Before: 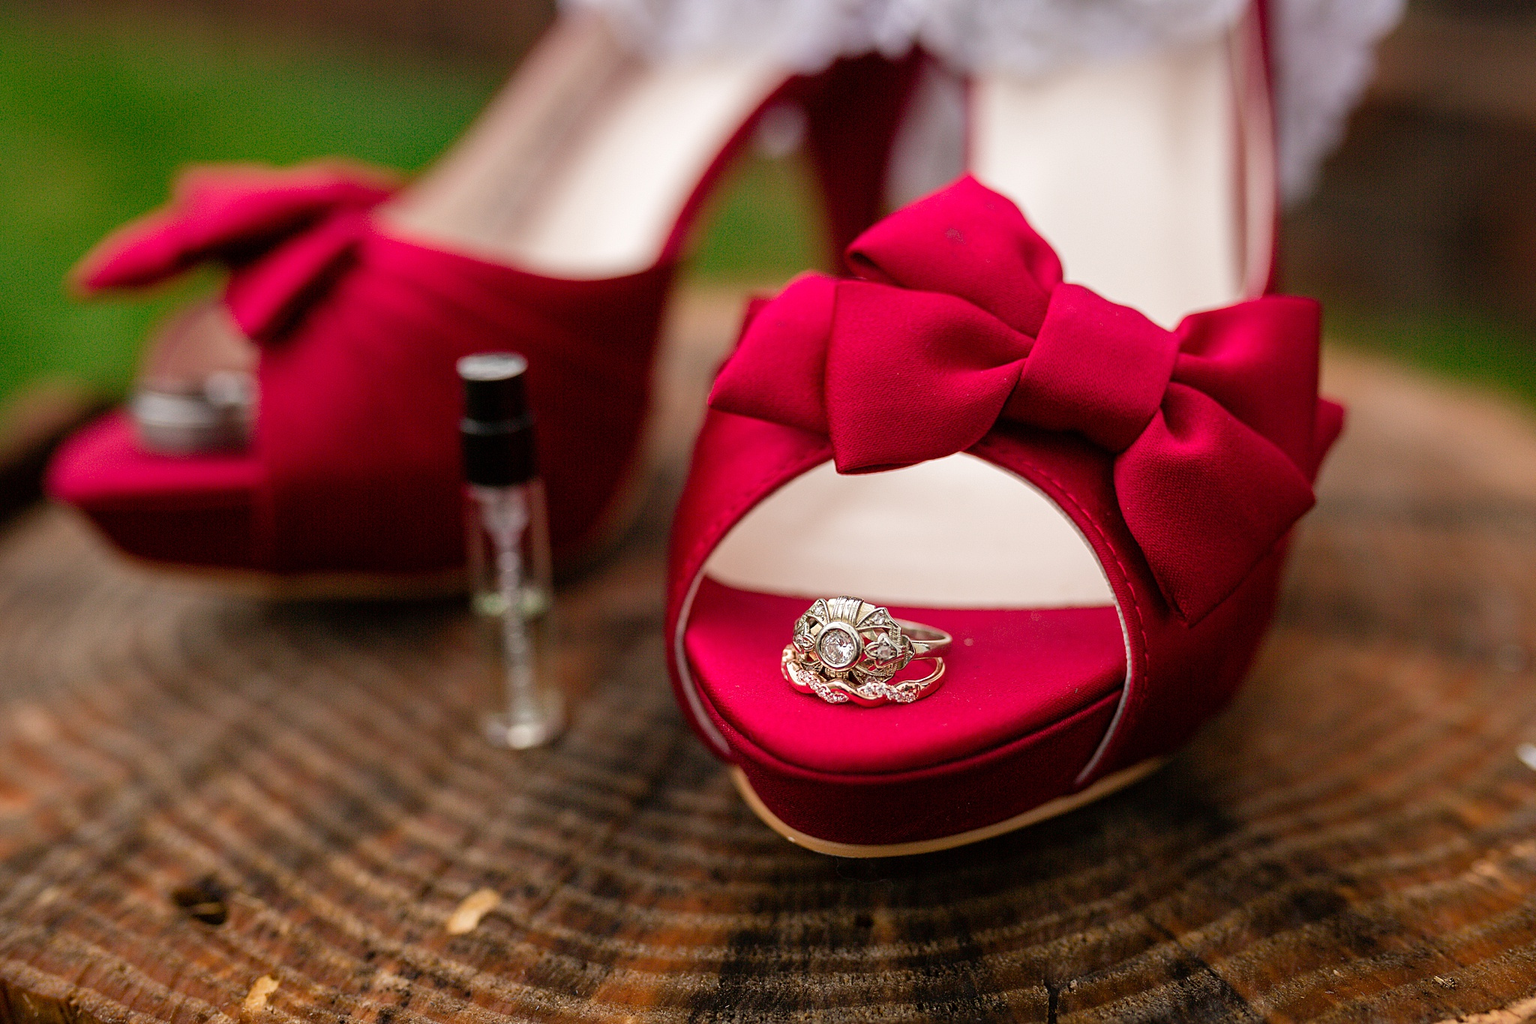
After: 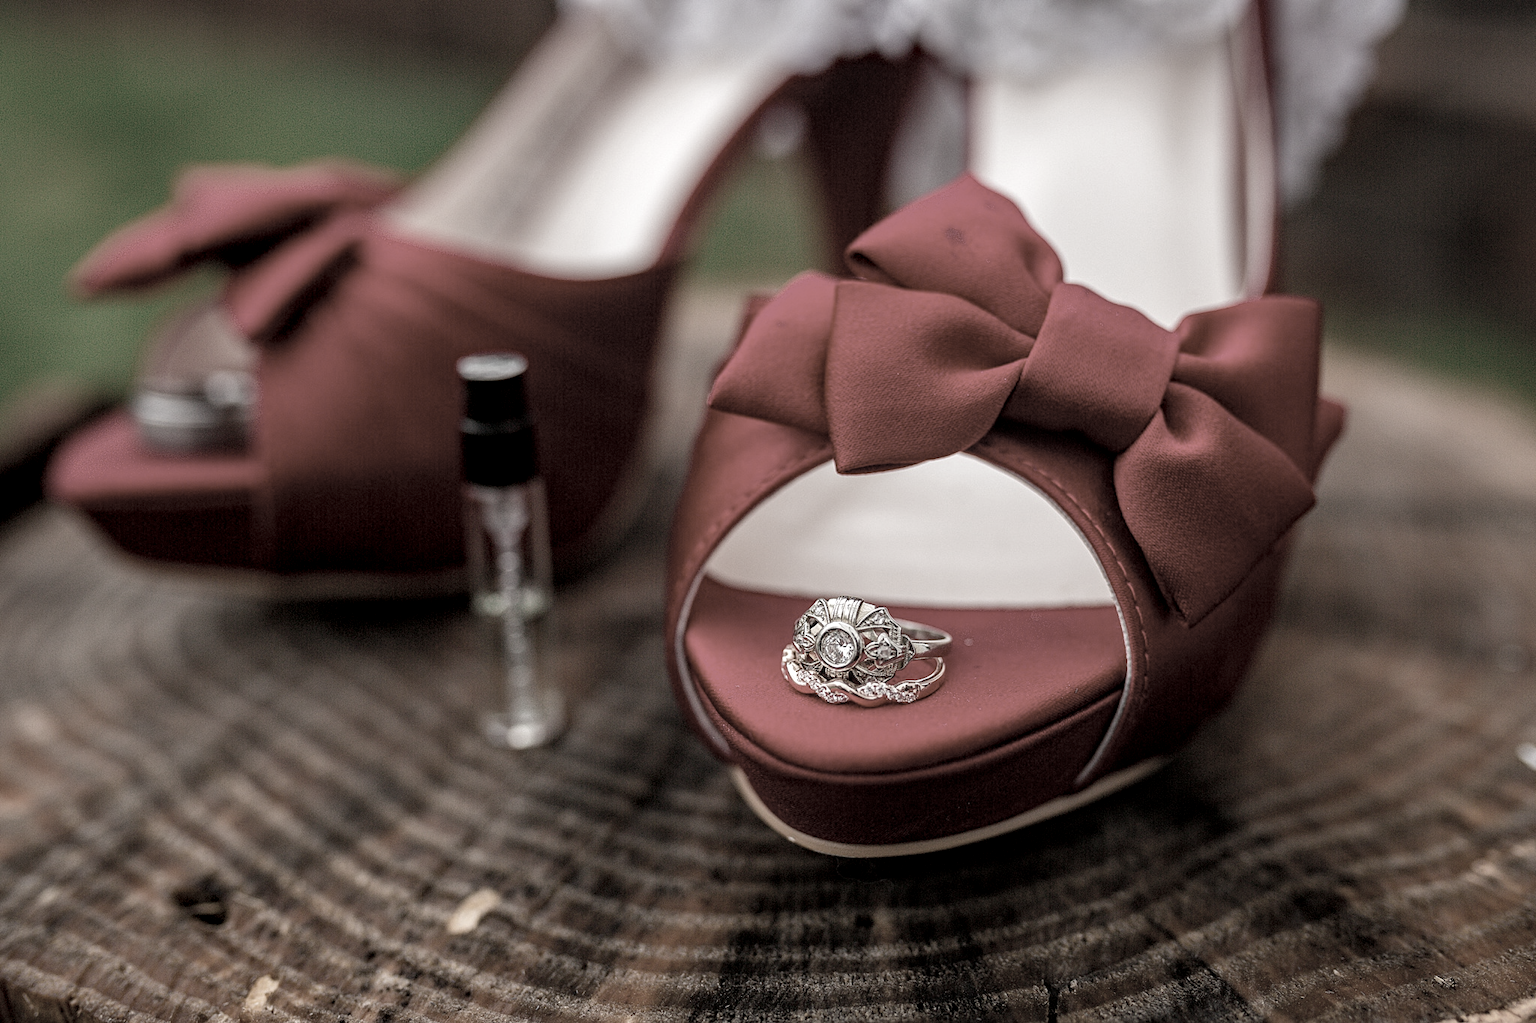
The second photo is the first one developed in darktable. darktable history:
local contrast: on, module defaults
haze removal: compatibility mode true, adaptive false
color zones: curves: ch1 [(0, 0.153) (0.143, 0.15) (0.286, 0.151) (0.429, 0.152) (0.571, 0.152) (0.714, 0.151) (0.857, 0.151) (1, 0.153)]
